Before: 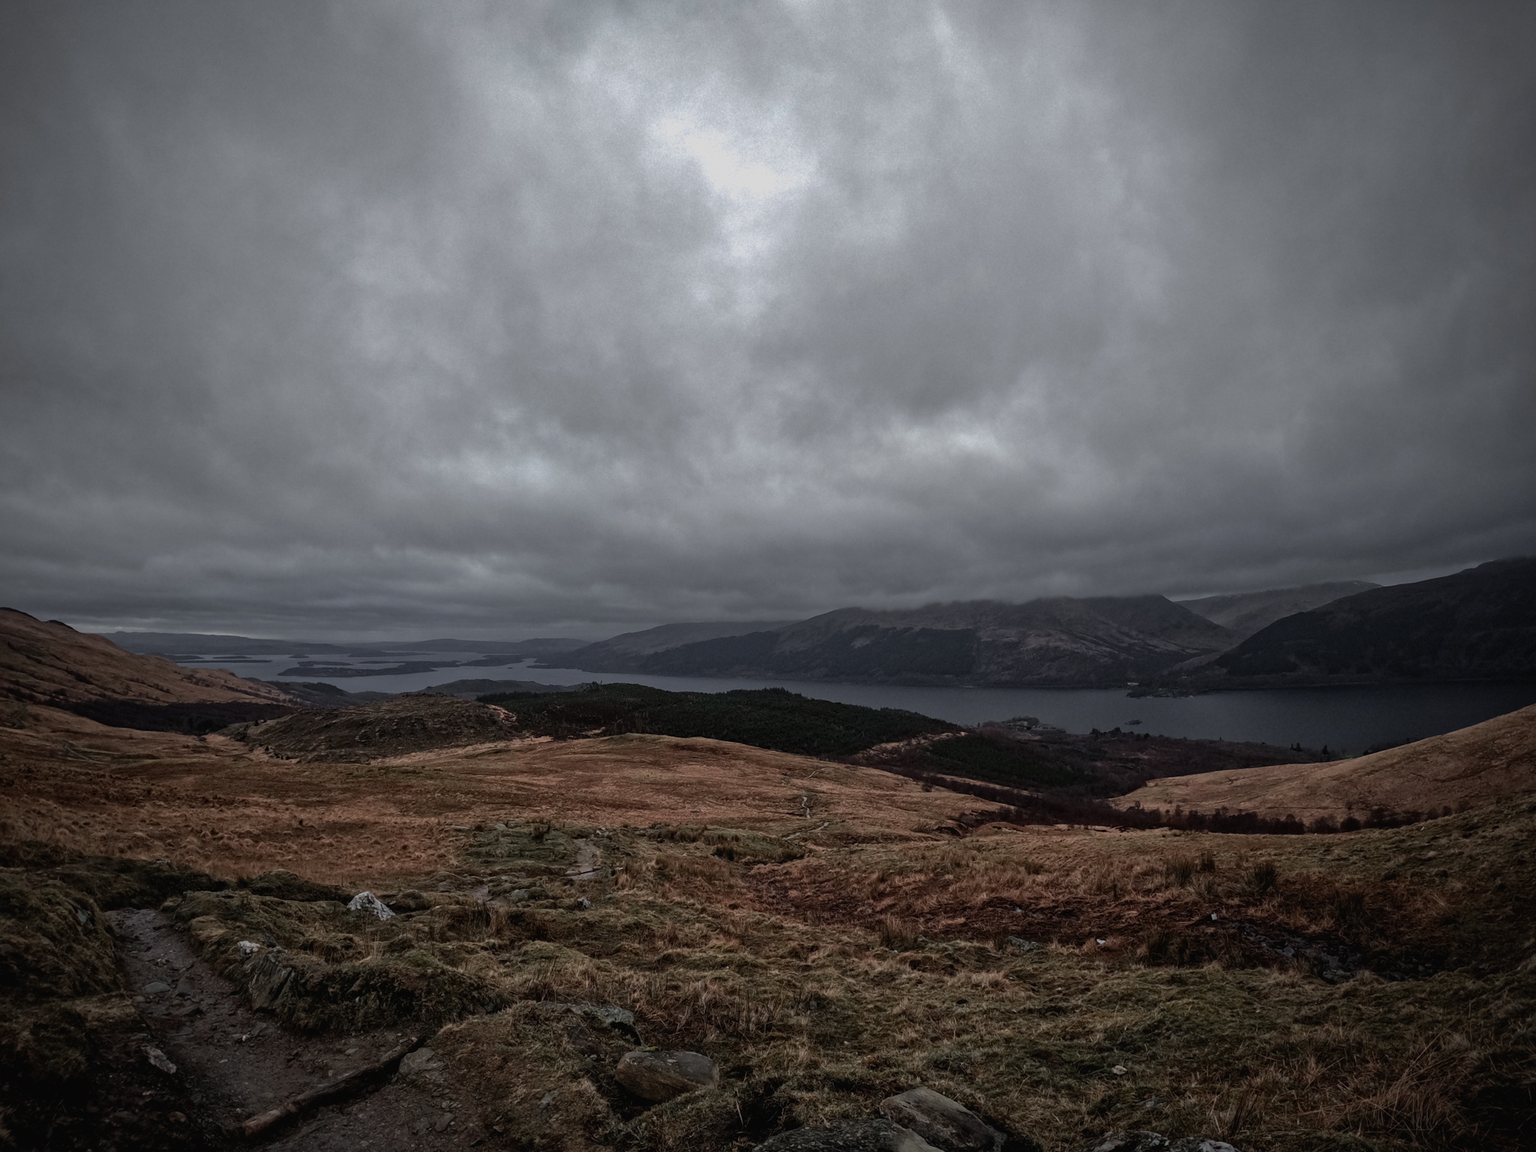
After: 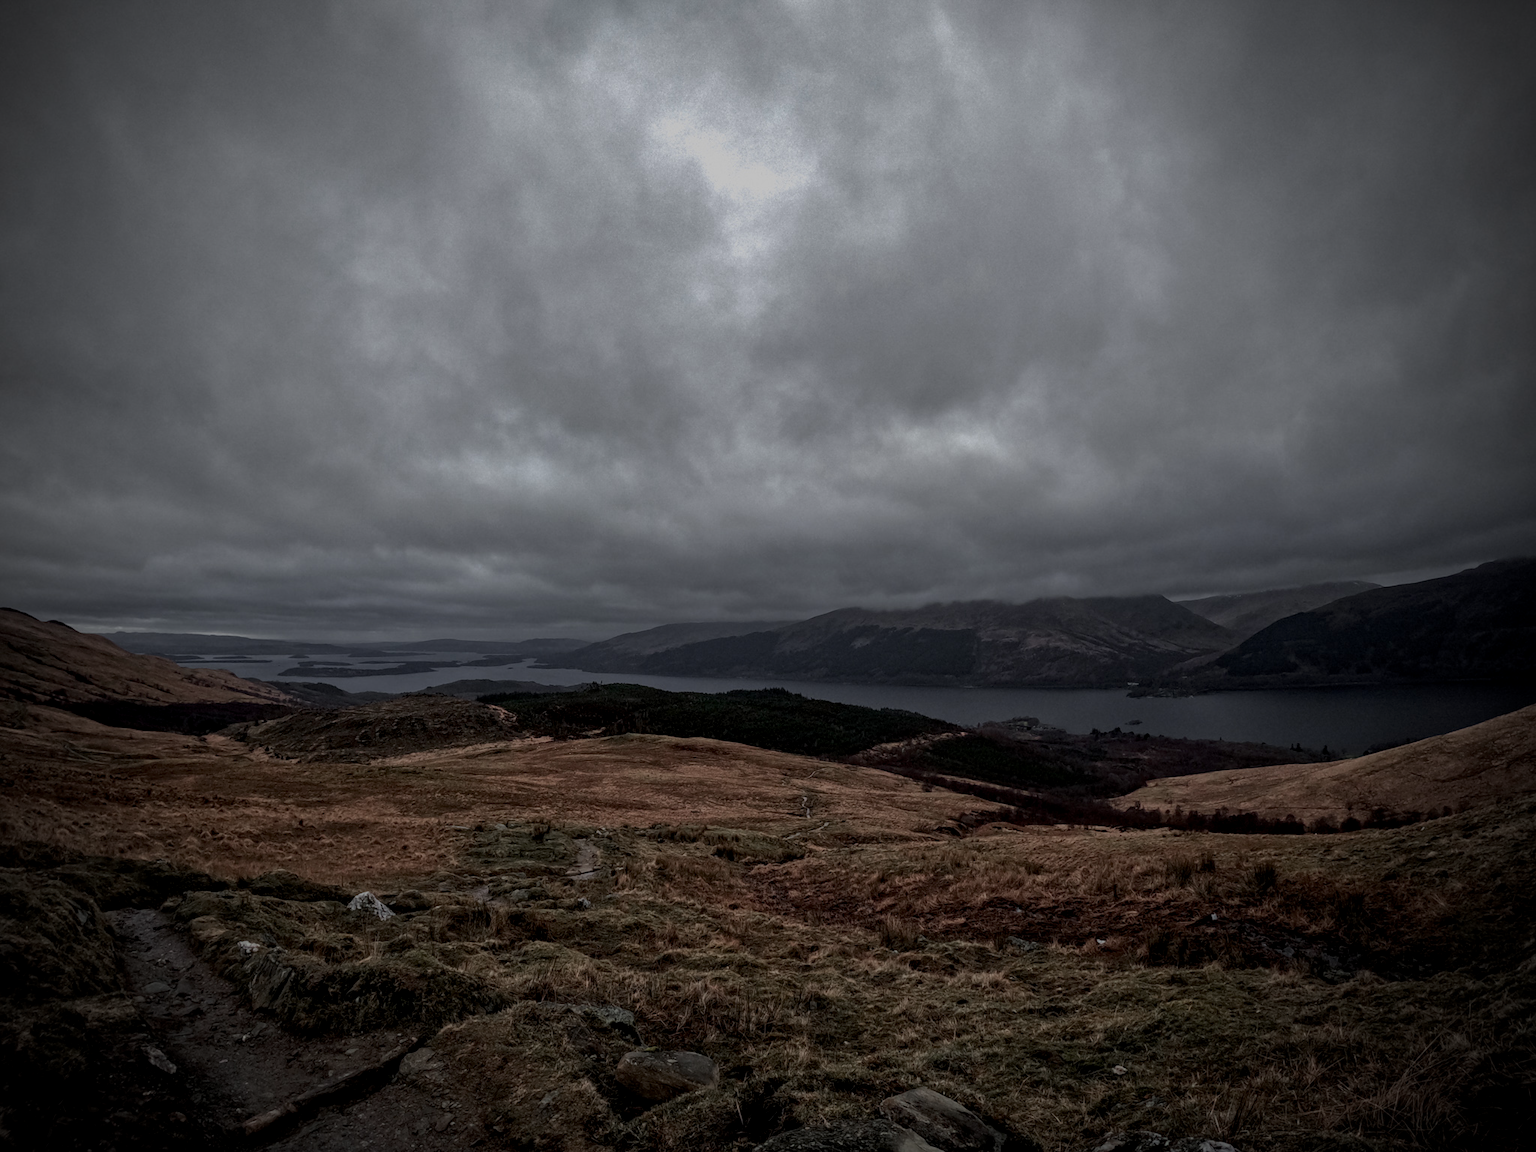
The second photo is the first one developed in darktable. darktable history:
exposure: exposure -0.417 EV, compensate exposure bias true, compensate highlight preservation false
vignetting: on, module defaults
shadows and highlights: shadows -20.62, white point adjustment -2.19, highlights -34.97
local contrast: on, module defaults
